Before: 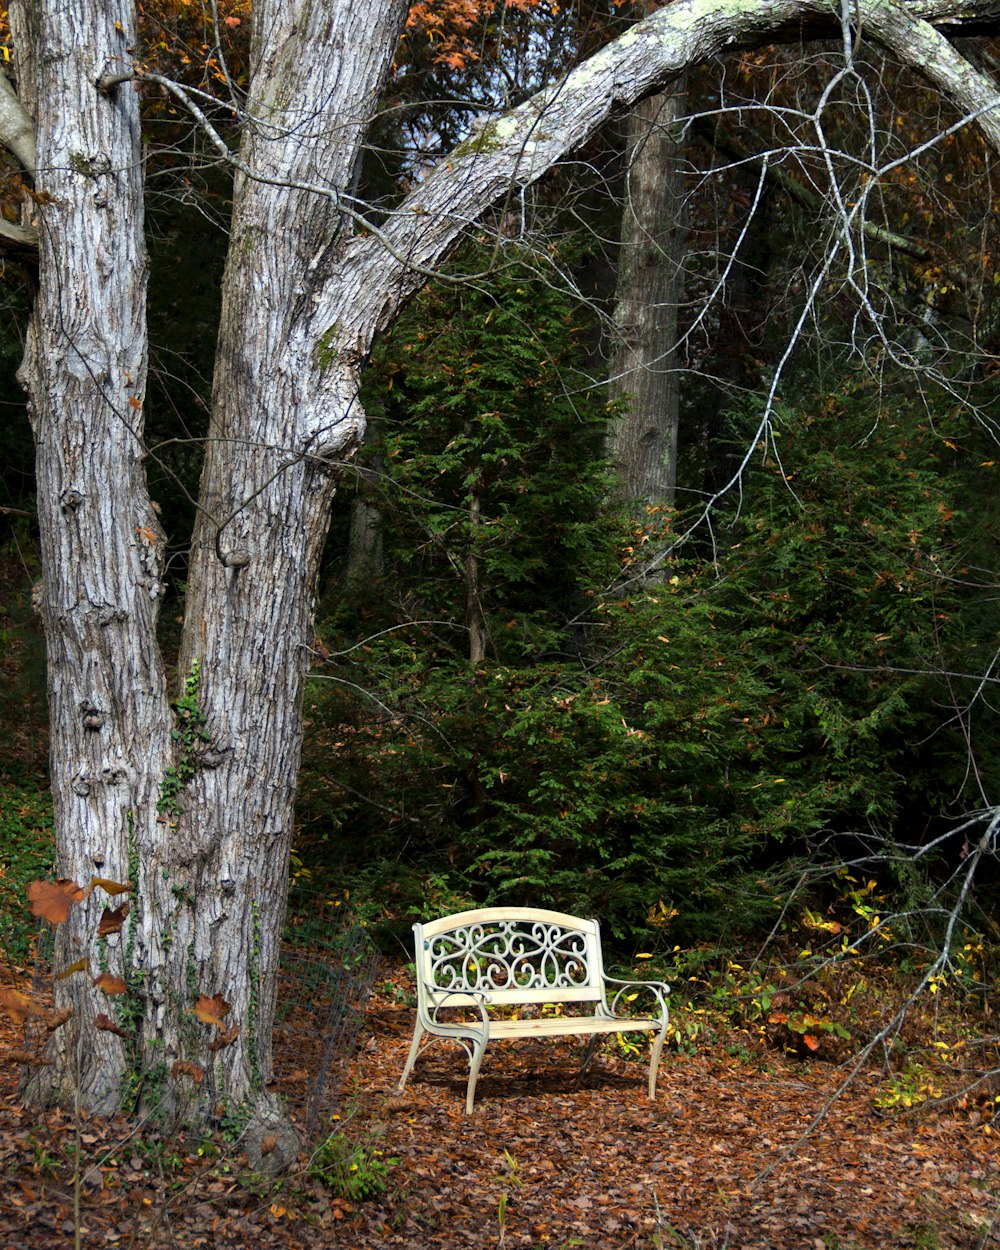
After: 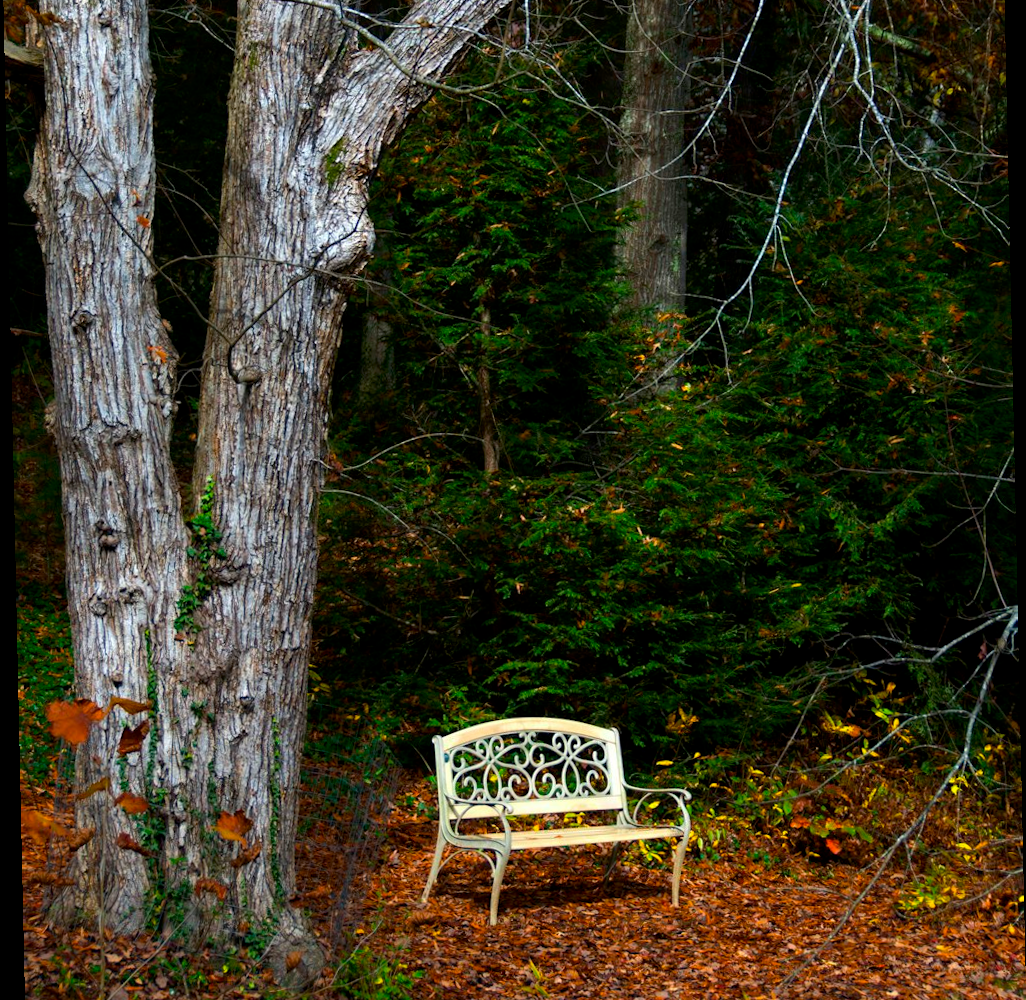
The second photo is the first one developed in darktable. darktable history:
color balance rgb: perceptual saturation grading › global saturation 20%, global vibrance 20%
crop and rotate: top 15.774%, bottom 5.506%
contrast brightness saturation: brightness -0.09
rotate and perspective: rotation -1.24°, automatic cropping off
